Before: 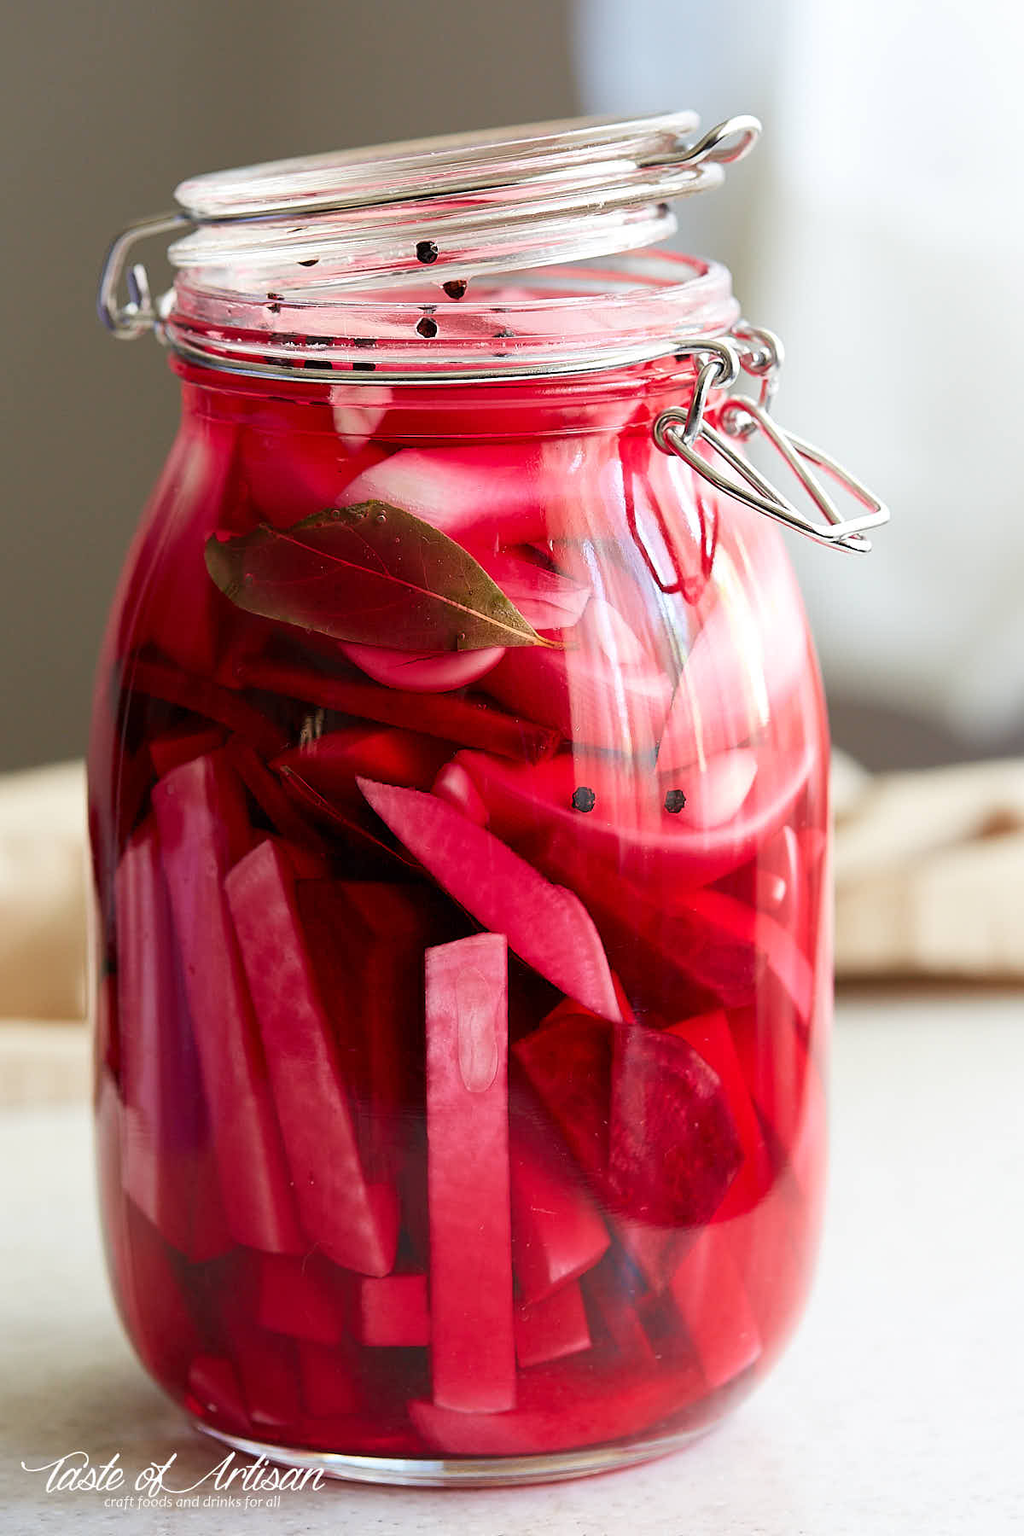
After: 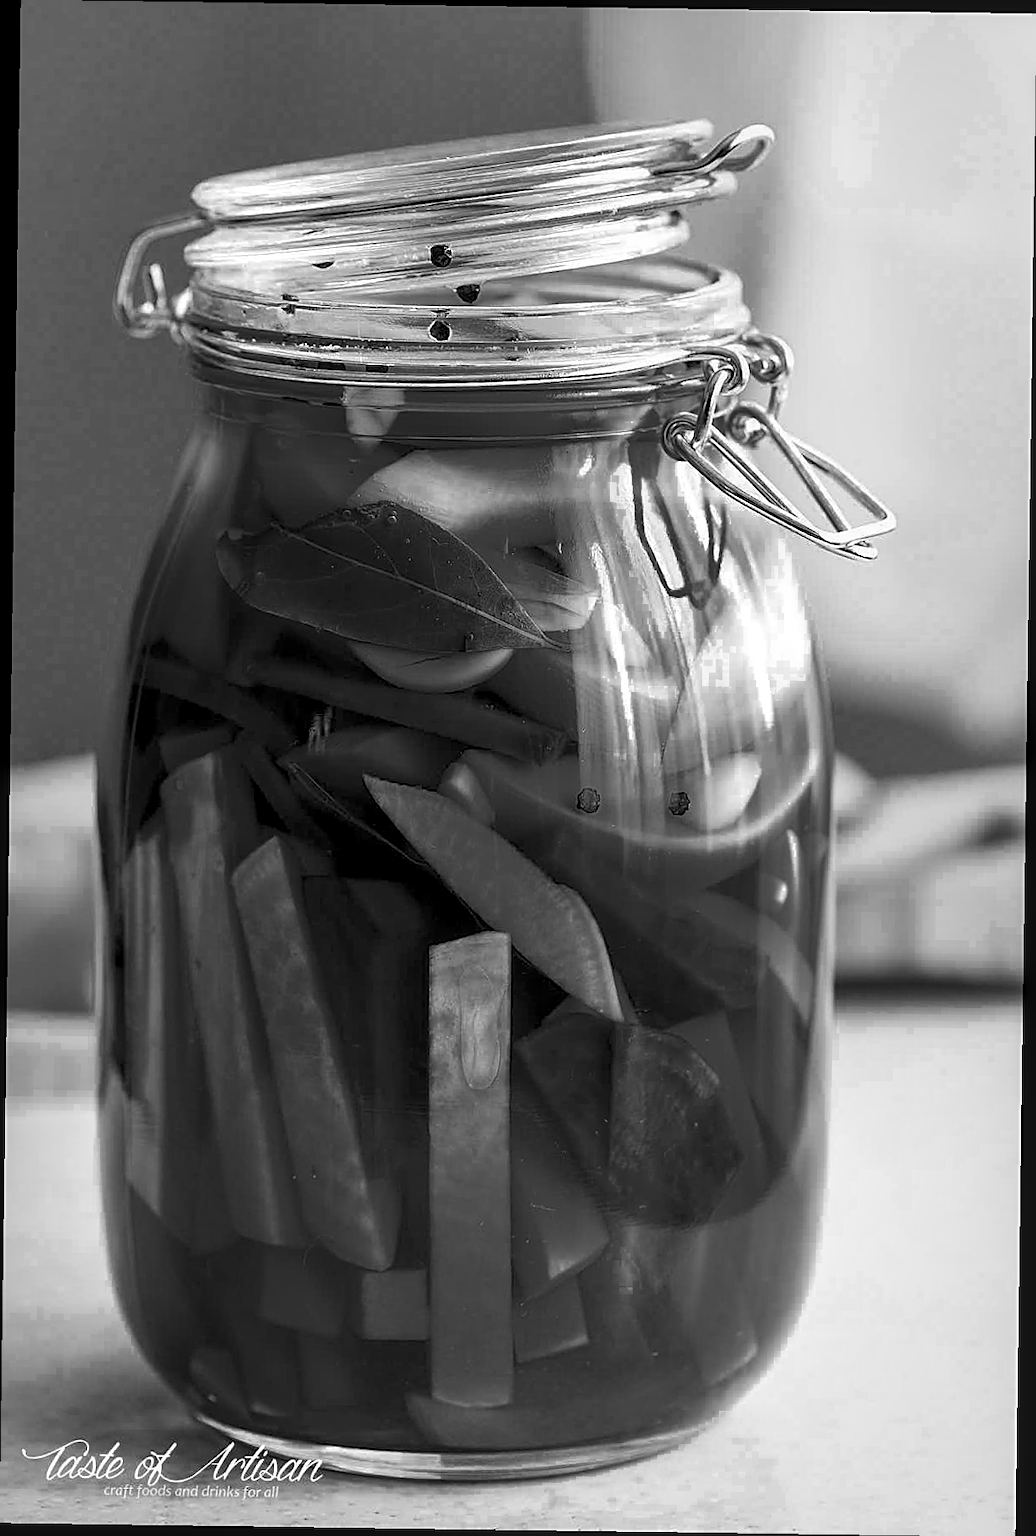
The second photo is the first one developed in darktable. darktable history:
sharpen: on, module defaults
local contrast: detail 130%
color zones: curves: ch0 [(0.002, 0.429) (0.121, 0.212) (0.198, 0.113) (0.276, 0.344) (0.331, 0.541) (0.41, 0.56) (0.482, 0.289) (0.619, 0.227) (0.721, 0.18) (0.821, 0.435) (0.928, 0.555) (1, 0.587)]; ch1 [(0, 0) (0.143, 0) (0.286, 0) (0.429, 0) (0.571, 0) (0.714, 0) (0.857, 0)]
rotate and perspective: rotation 0.8°, automatic cropping off
